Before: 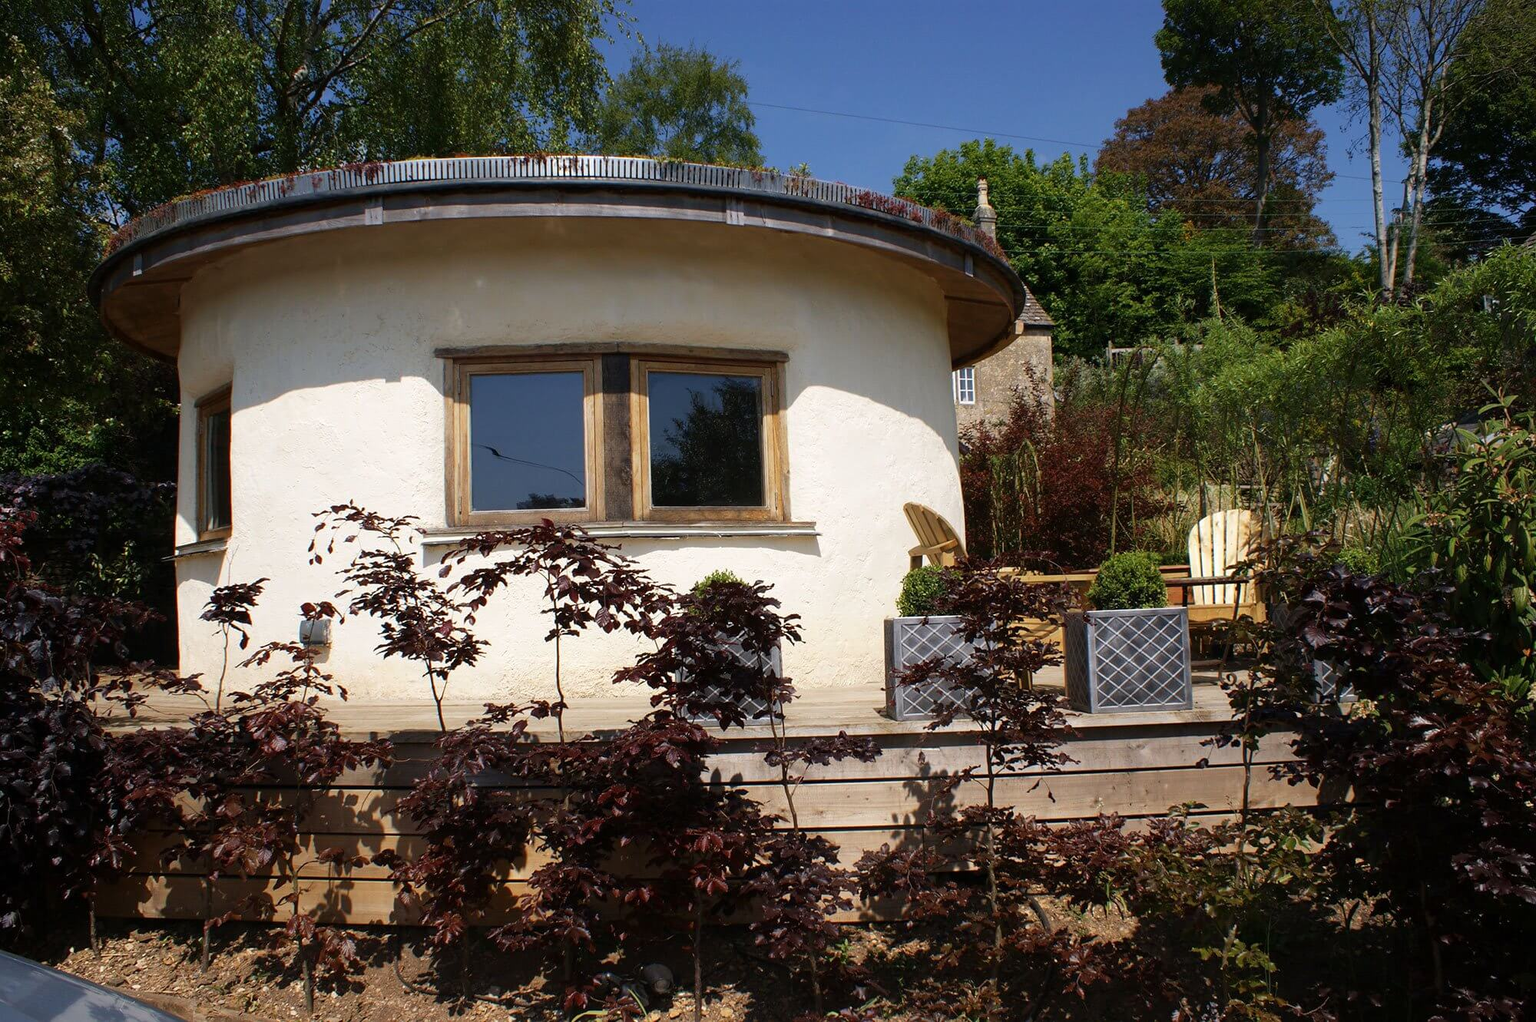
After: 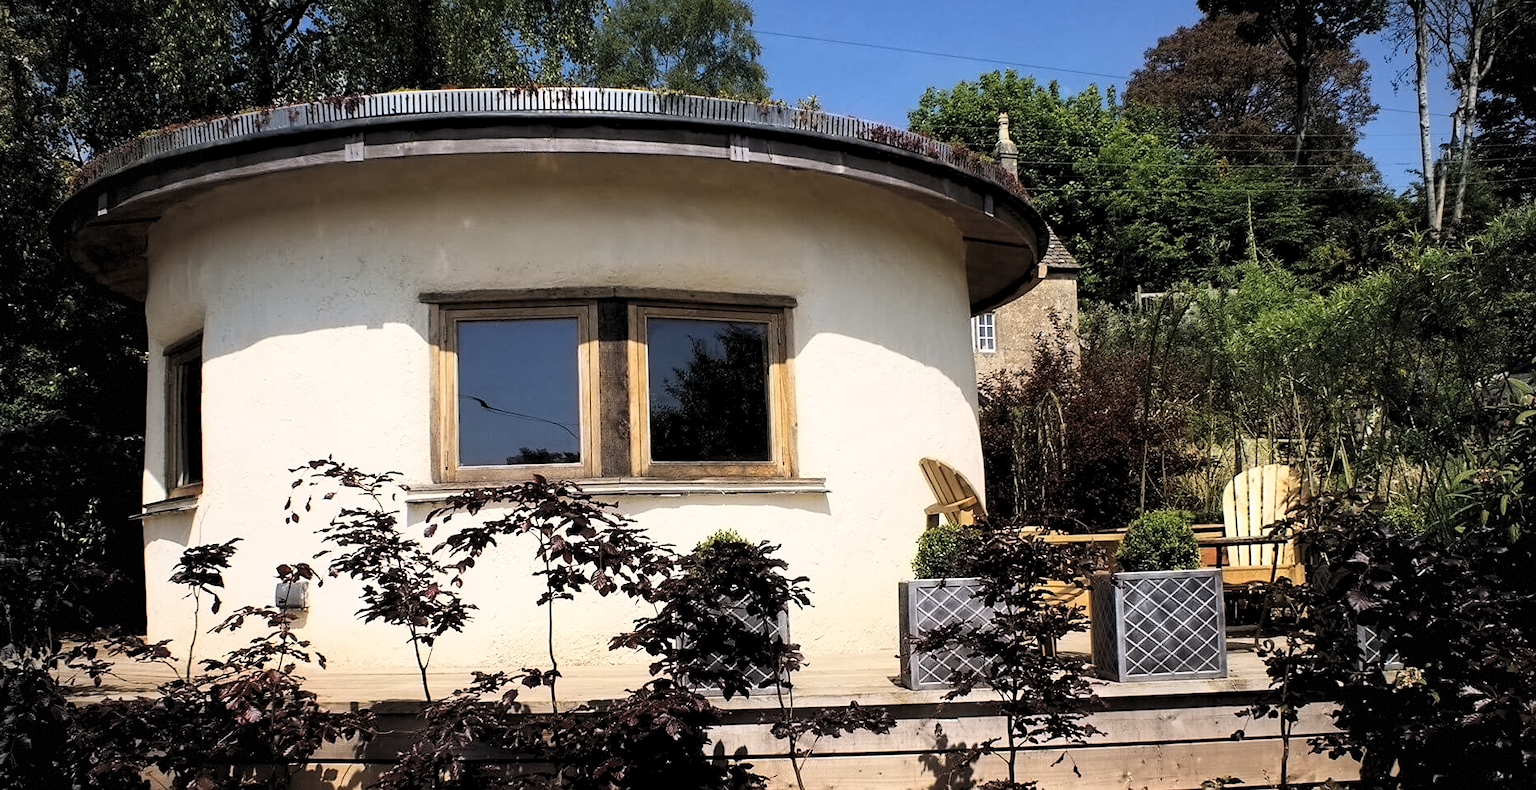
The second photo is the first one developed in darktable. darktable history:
vignetting: dithering 8-bit output, unbound false
exposure: black level correction -0.025, exposure -0.117 EV, compensate highlight preservation false
contrast brightness saturation: contrast 0.23, brightness 0.1, saturation 0.29
white balance: red 1, blue 1
sharpen: radius 1.559, amount 0.373, threshold 1.271
contrast equalizer: y [[0.5 ×6], [0.5 ×6], [0.5 ×6], [0 ×6], [0, 0.039, 0.251, 0.29, 0.293, 0.292]]
rgb levels: levels [[0.029, 0.461, 0.922], [0, 0.5, 1], [0, 0.5, 1]]
crop: left 2.737%, top 7.287%, right 3.421%, bottom 20.179%
